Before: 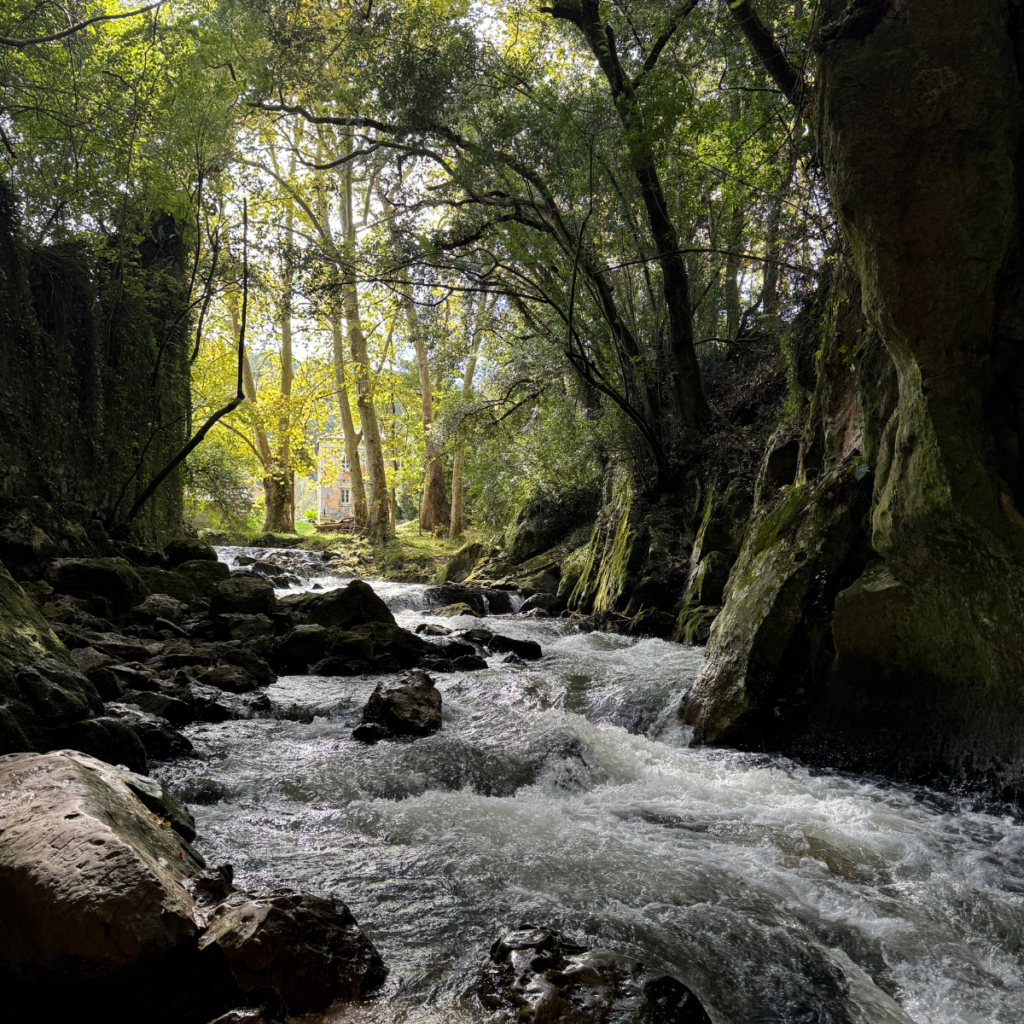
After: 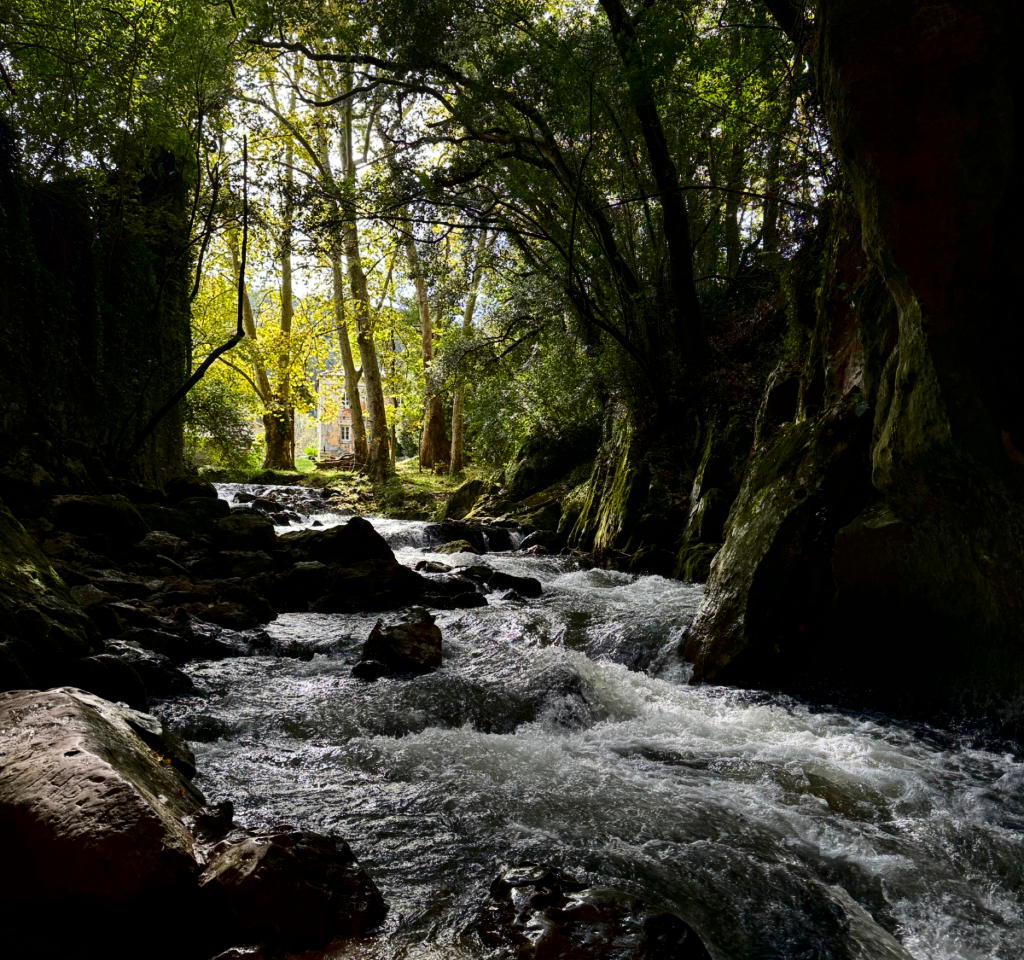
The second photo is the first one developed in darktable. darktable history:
contrast brightness saturation: contrast 0.19, brightness -0.24, saturation 0.11
crop and rotate: top 6.25%
